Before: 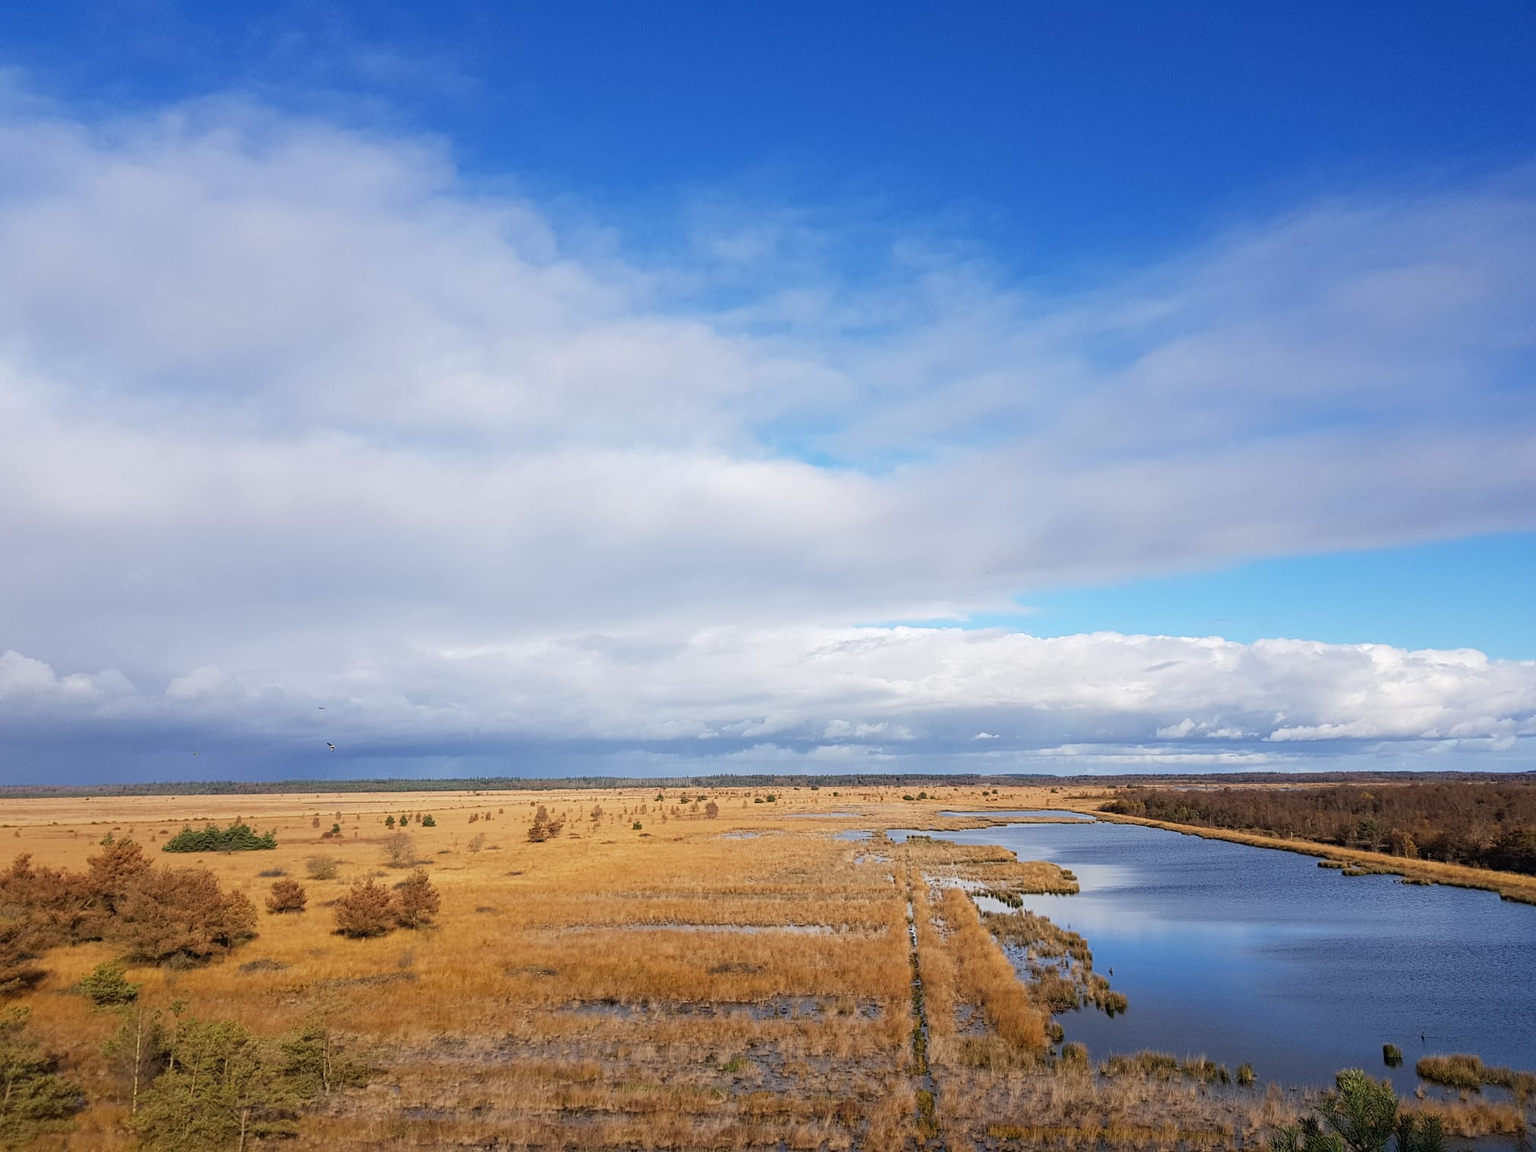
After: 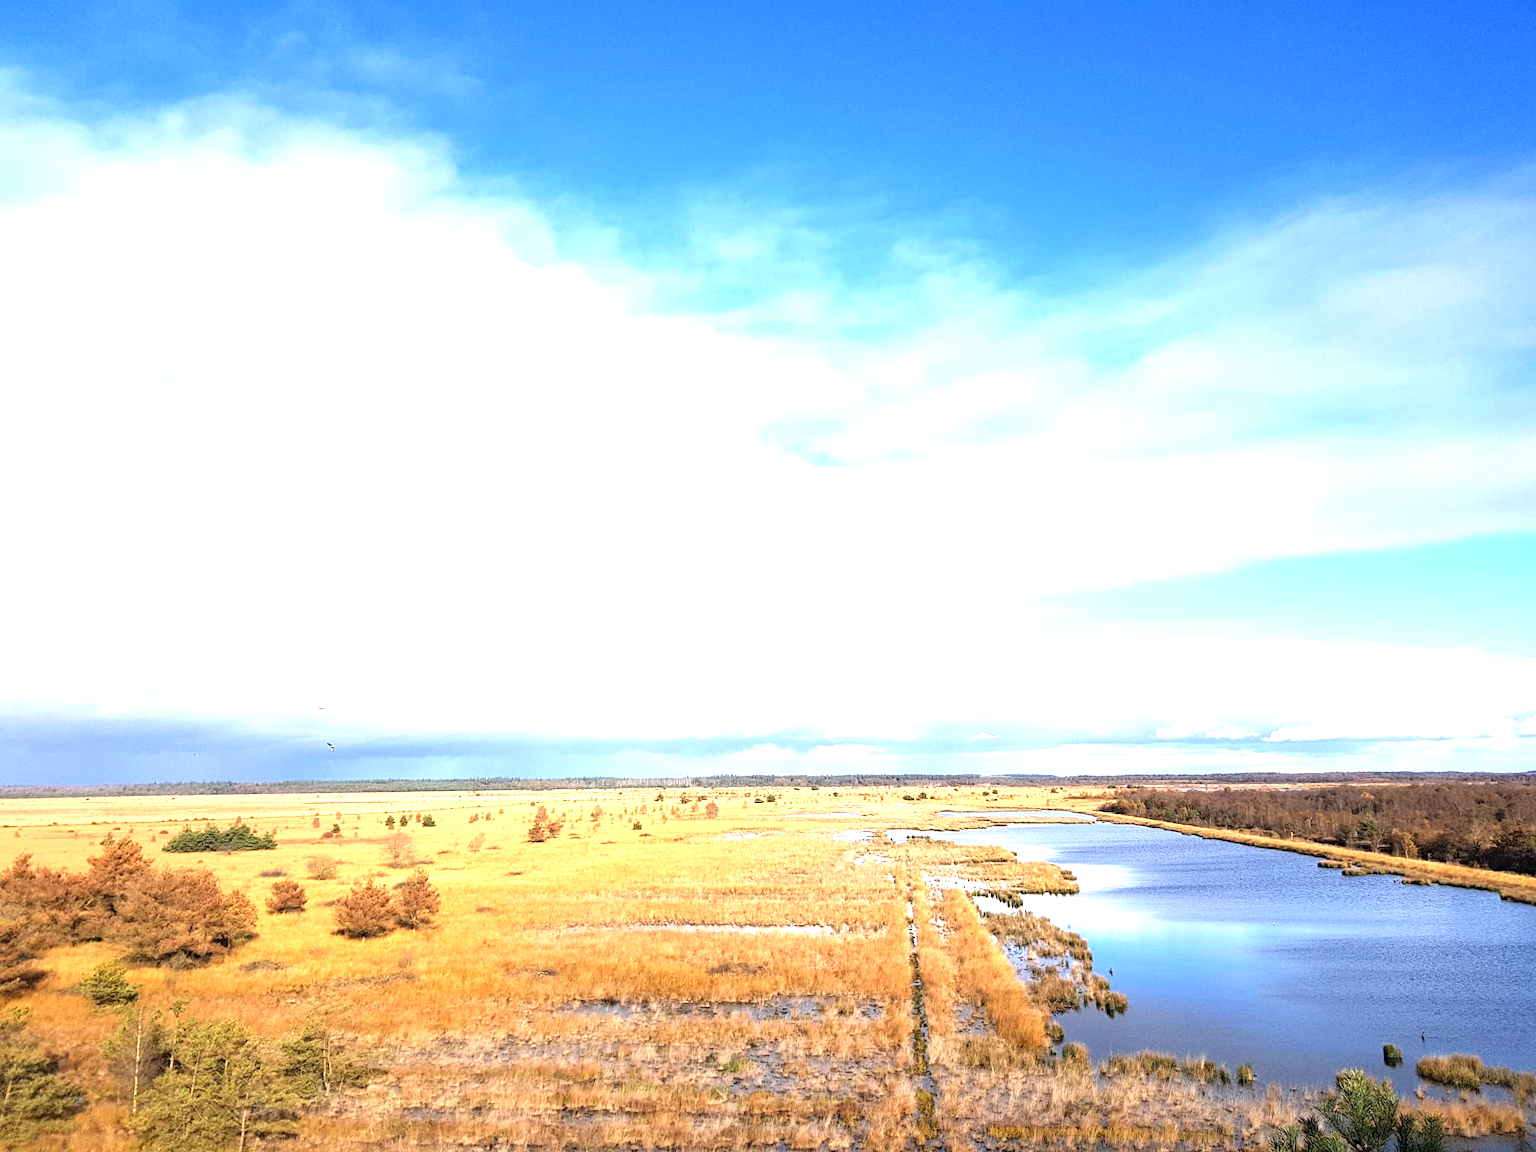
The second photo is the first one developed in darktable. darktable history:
exposure: exposure 1.144 EV, compensate exposure bias true, compensate highlight preservation false
tone equalizer: -8 EV -0.436 EV, -7 EV -0.374 EV, -6 EV -0.37 EV, -5 EV -0.237 EV, -3 EV 0.204 EV, -2 EV 0.332 EV, -1 EV 0.401 EV, +0 EV 0.421 EV, mask exposure compensation -0.503 EV
